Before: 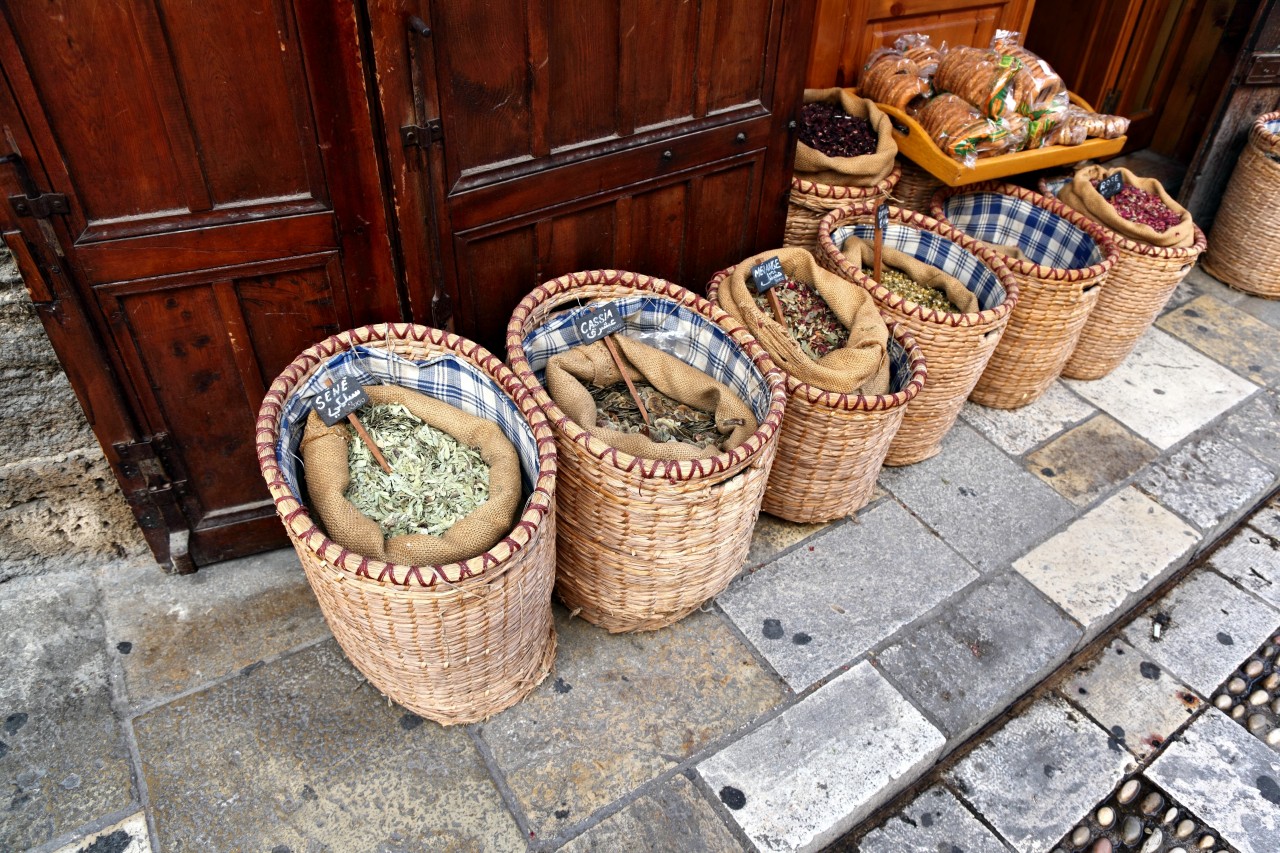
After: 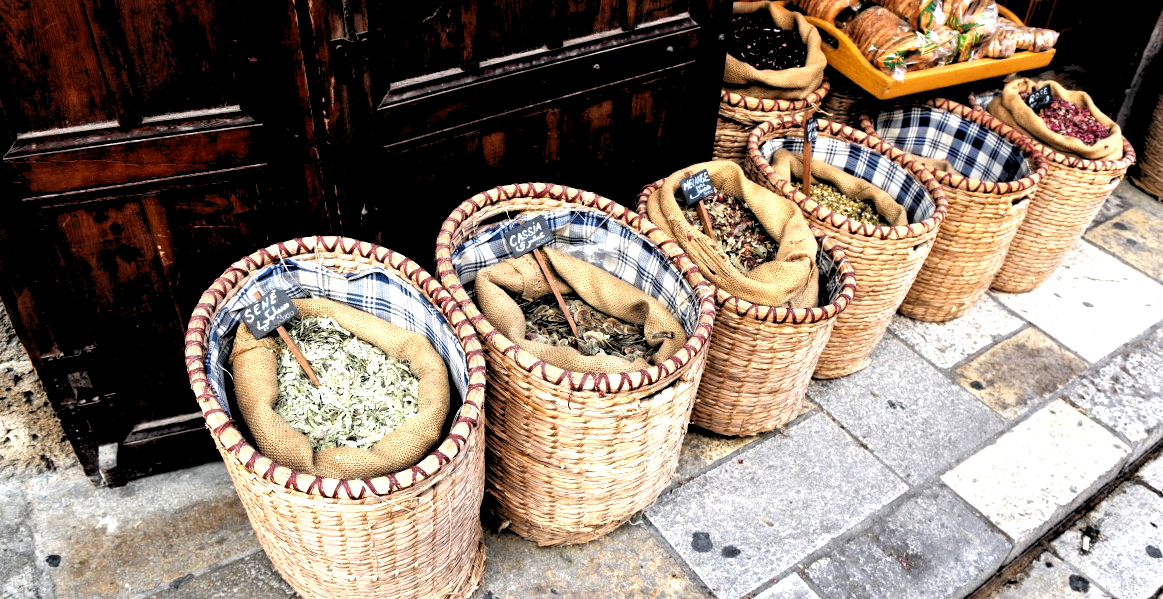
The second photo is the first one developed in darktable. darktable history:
rgb levels: levels [[0.034, 0.472, 0.904], [0, 0.5, 1], [0, 0.5, 1]]
crop: left 5.596%, top 10.314%, right 3.534%, bottom 19.395%
exposure: exposure 0.559 EV, compensate highlight preservation false
